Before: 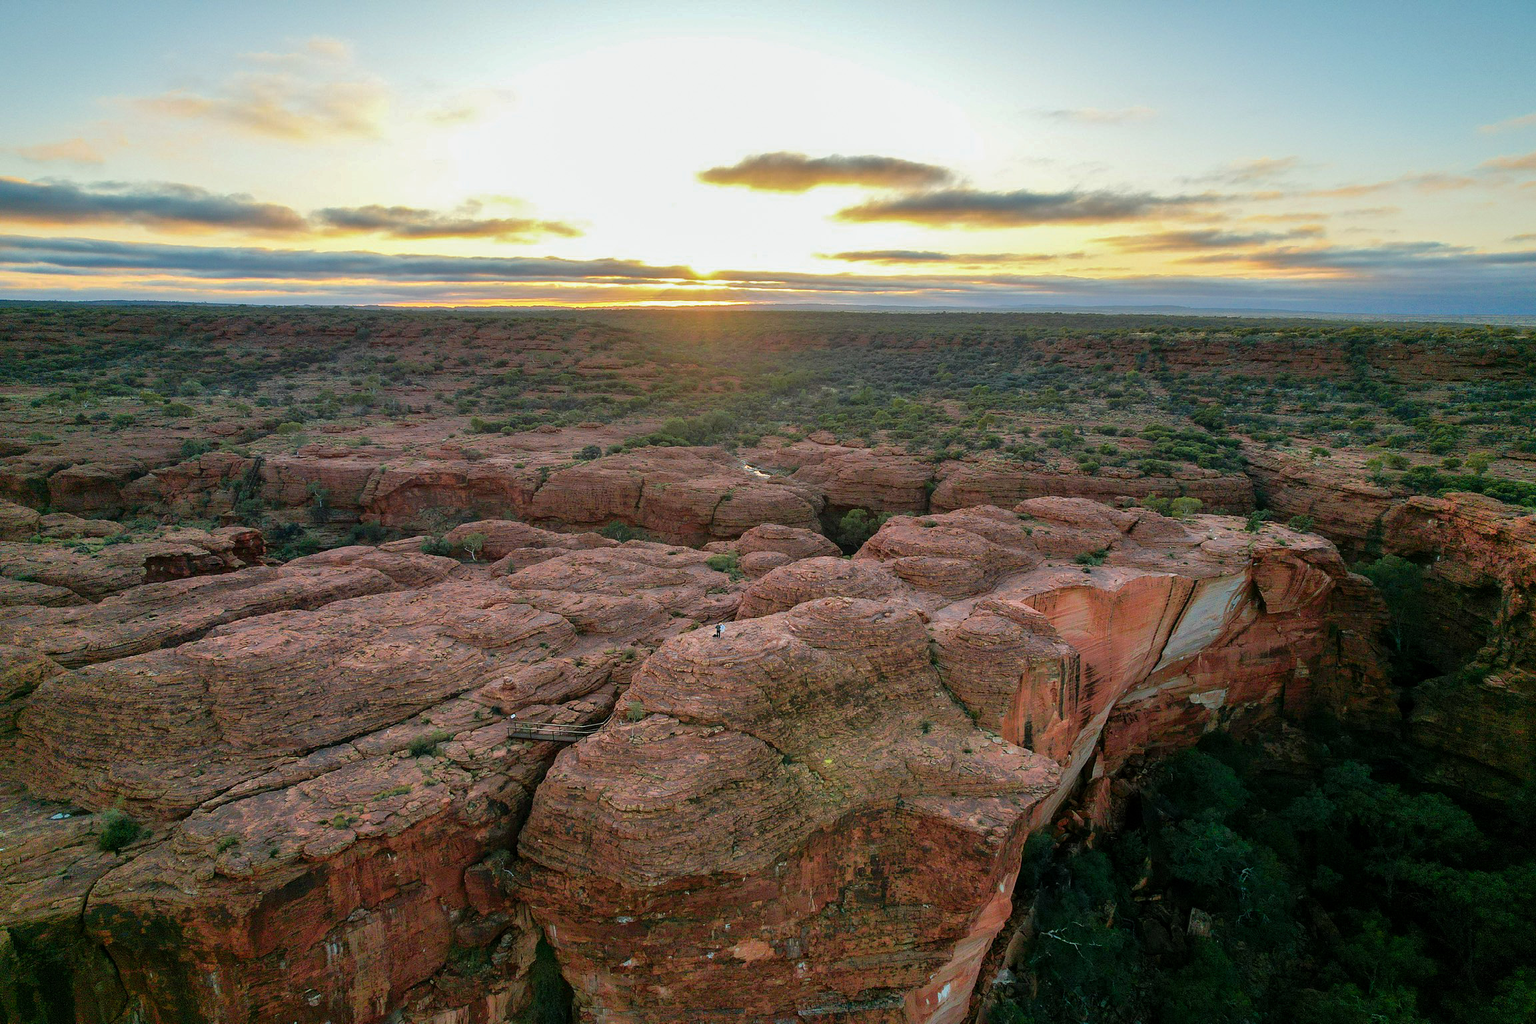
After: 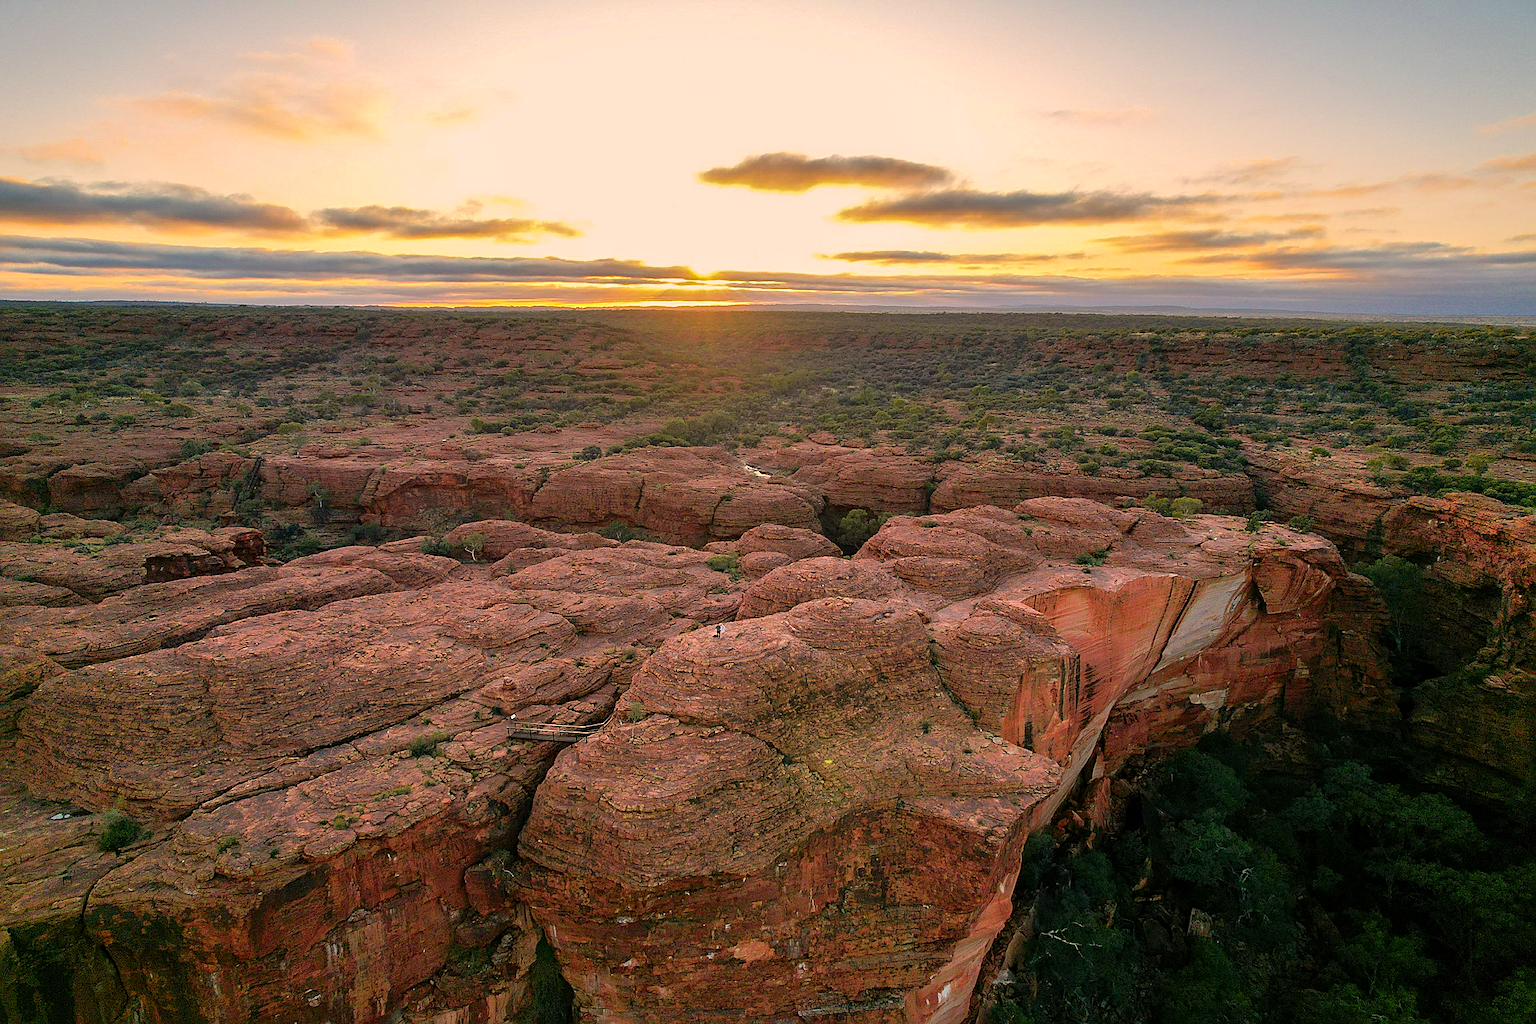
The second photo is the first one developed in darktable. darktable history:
color correction: highlights a* 17.88, highlights b* 18.79
sharpen: on, module defaults
